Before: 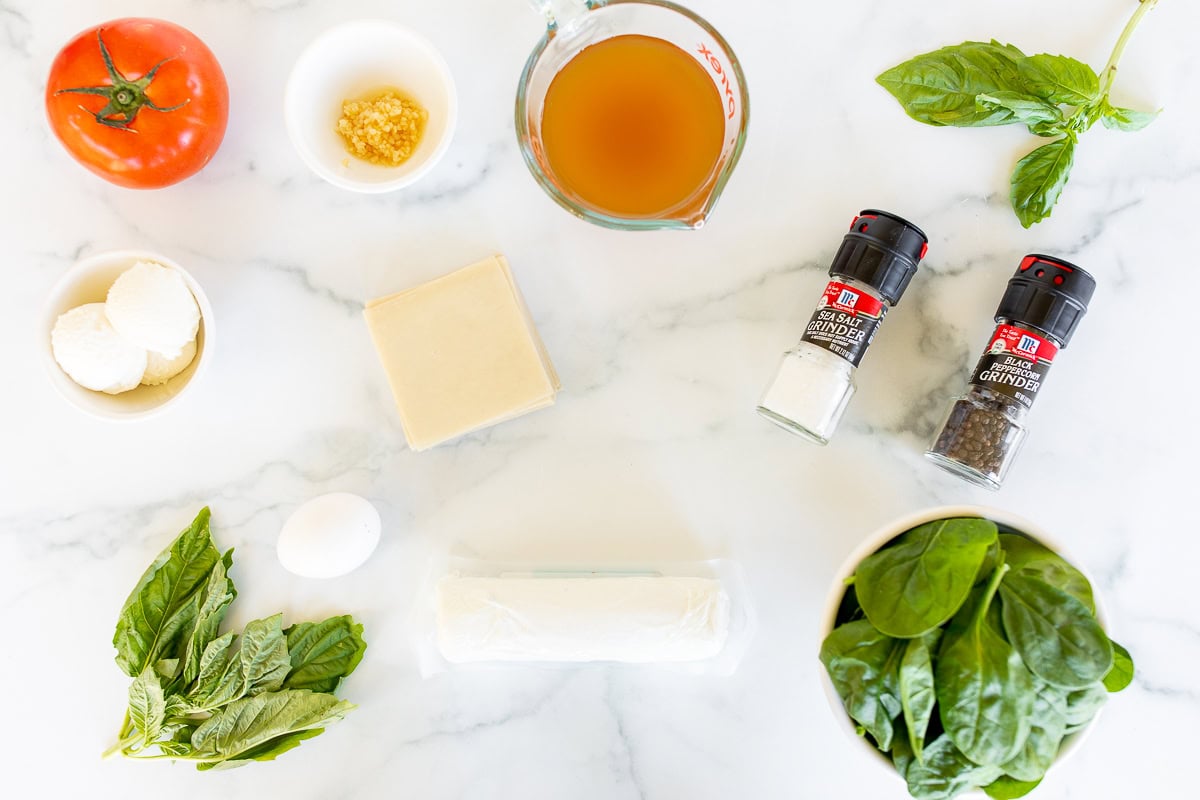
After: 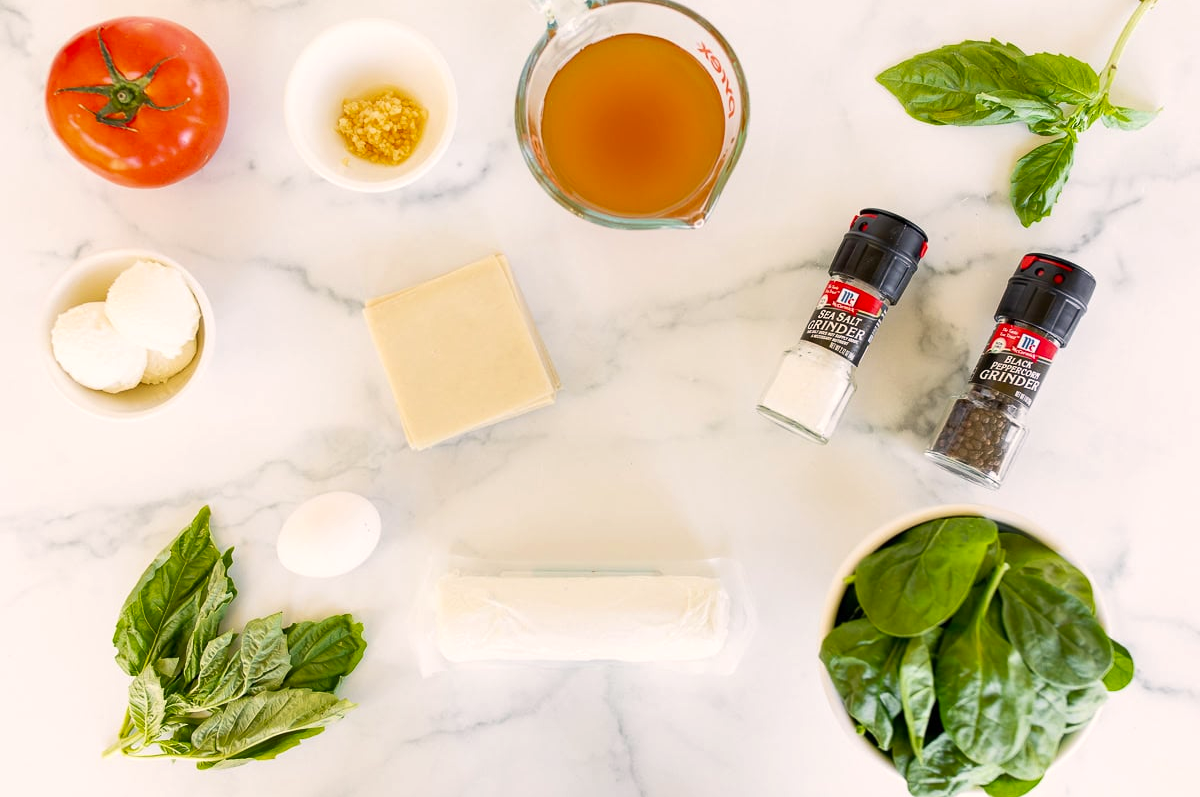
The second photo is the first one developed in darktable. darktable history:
crop: top 0.237%, bottom 0.096%
shadows and highlights: shadows 37.25, highlights -27.01, soften with gaussian
color correction: highlights a* 3.91, highlights b* 5.08
